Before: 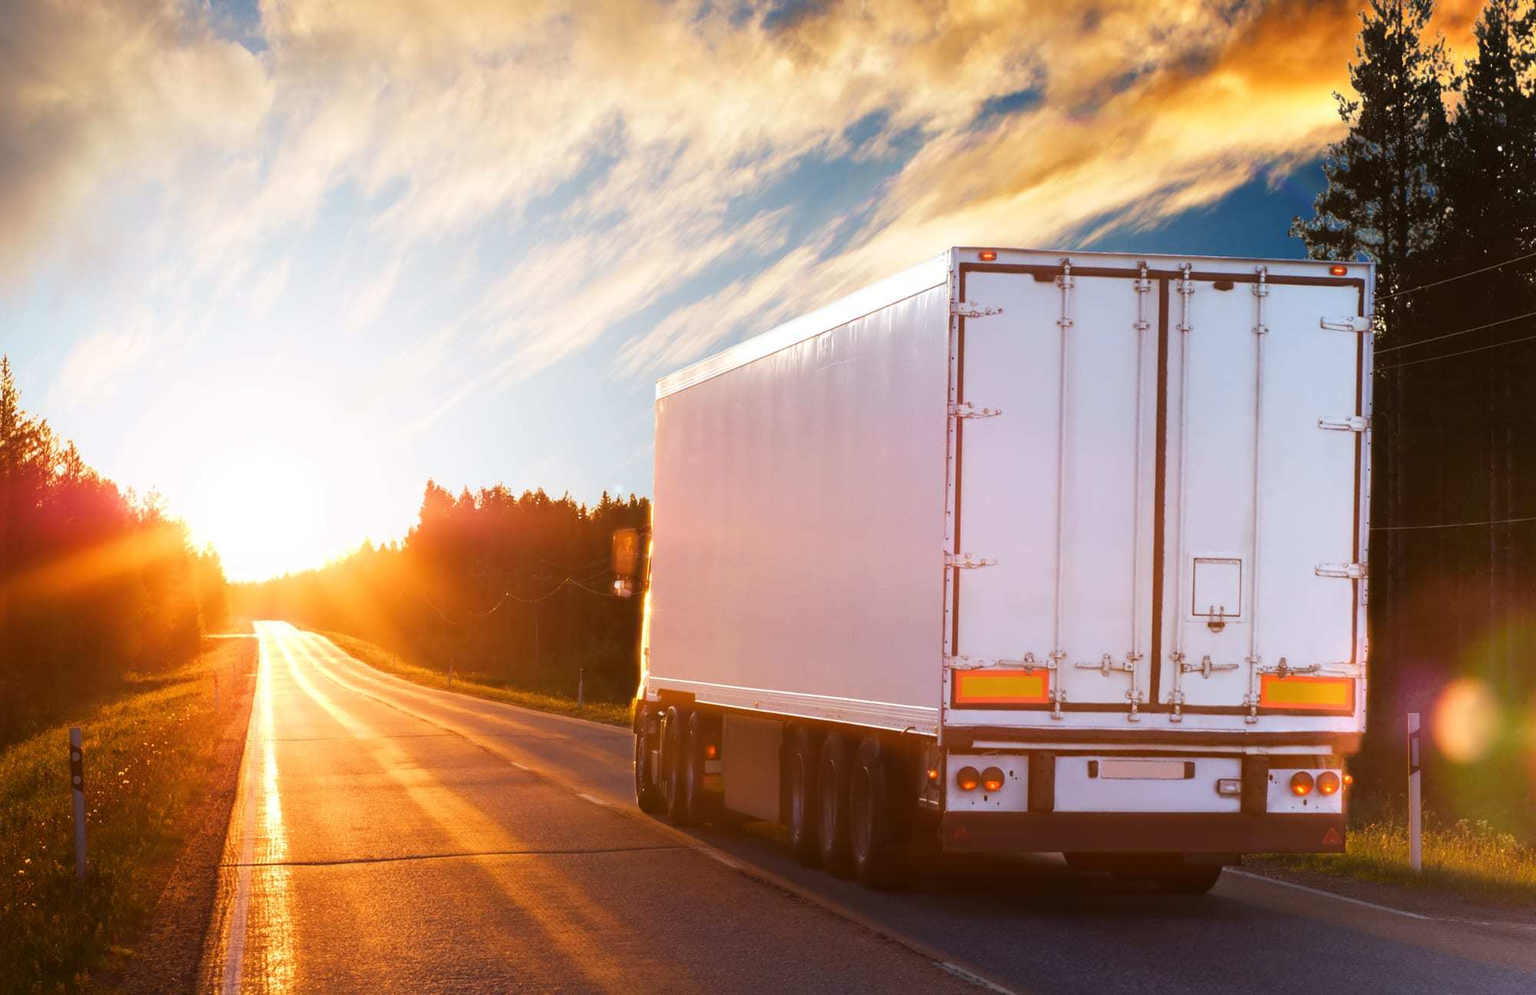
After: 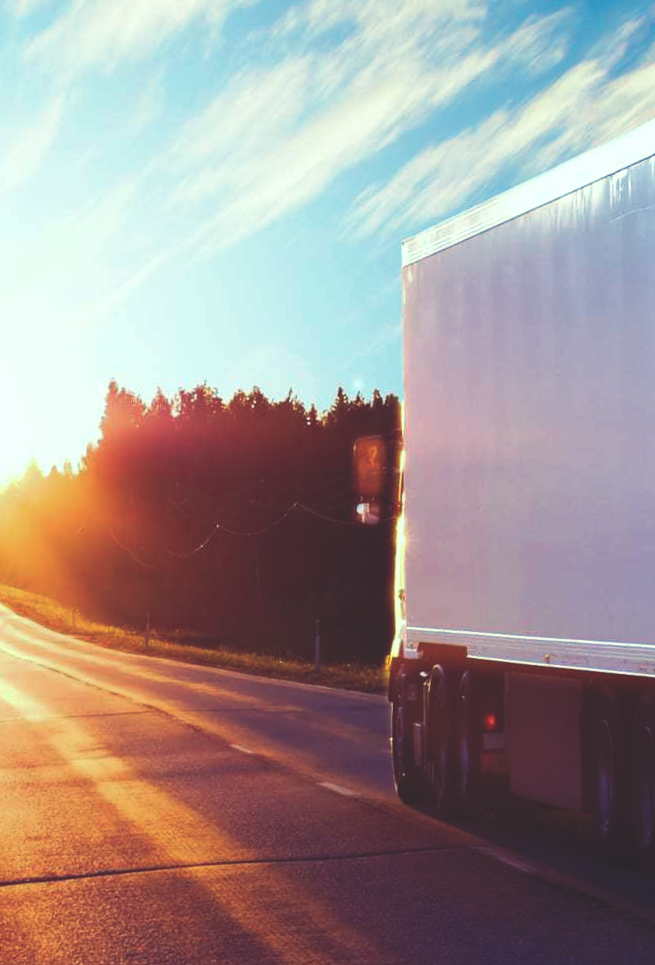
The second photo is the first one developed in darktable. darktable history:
rgb curve: curves: ch0 [(0, 0.186) (0.314, 0.284) (0.576, 0.466) (0.805, 0.691) (0.936, 0.886)]; ch1 [(0, 0.186) (0.314, 0.284) (0.581, 0.534) (0.771, 0.746) (0.936, 0.958)]; ch2 [(0, 0.216) (0.275, 0.39) (1, 1)], mode RGB, independent channels, compensate middle gray true, preserve colors none
crop and rotate: left 21.77%, top 18.528%, right 44.676%, bottom 2.997%
rotate and perspective: rotation -2°, crop left 0.022, crop right 0.978, crop top 0.049, crop bottom 0.951
tone curve: curves: ch0 [(0, 0) (0.003, 0.003) (0.011, 0.011) (0.025, 0.022) (0.044, 0.039) (0.069, 0.055) (0.1, 0.074) (0.136, 0.101) (0.177, 0.134) (0.224, 0.171) (0.277, 0.216) (0.335, 0.277) (0.399, 0.345) (0.468, 0.427) (0.543, 0.526) (0.623, 0.636) (0.709, 0.731) (0.801, 0.822) (0.898, 0.917) (1, 1)], preserve colors none
